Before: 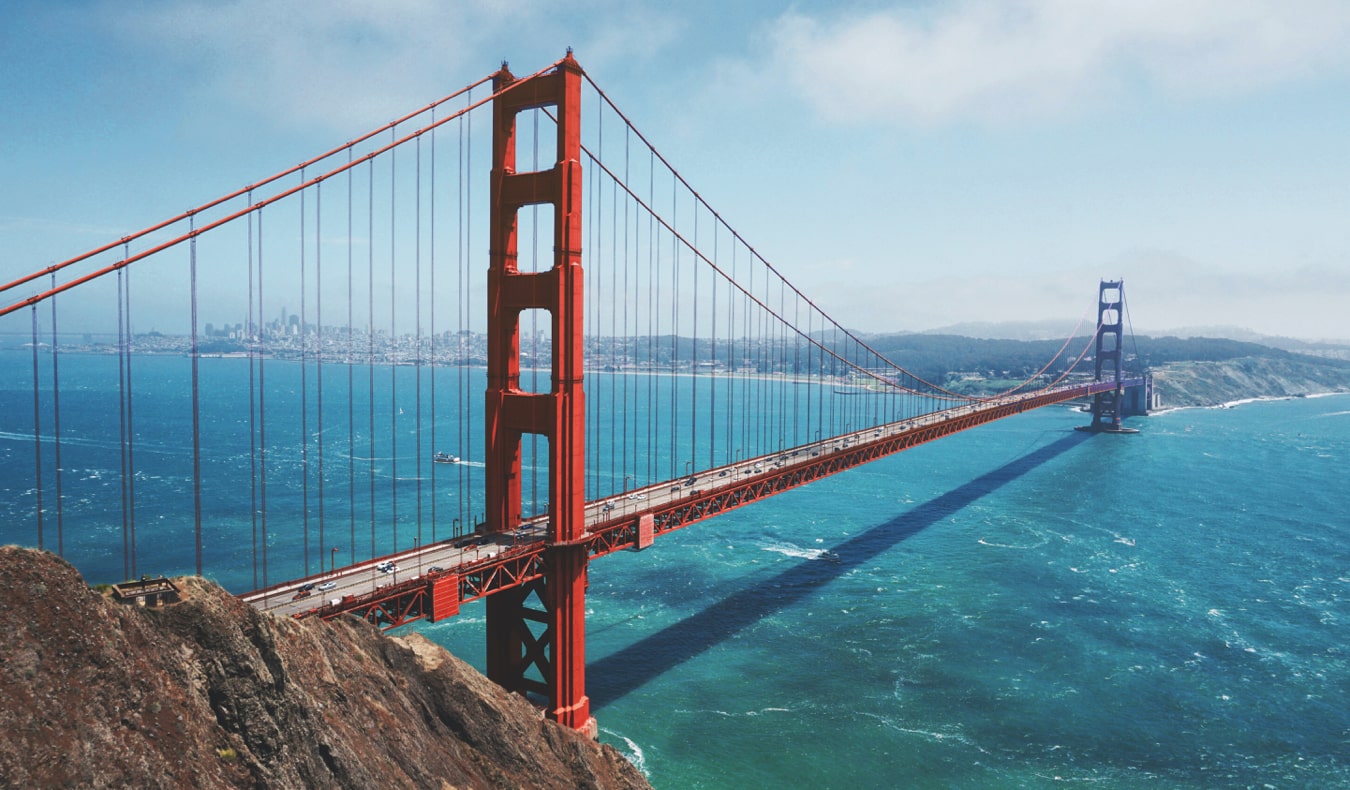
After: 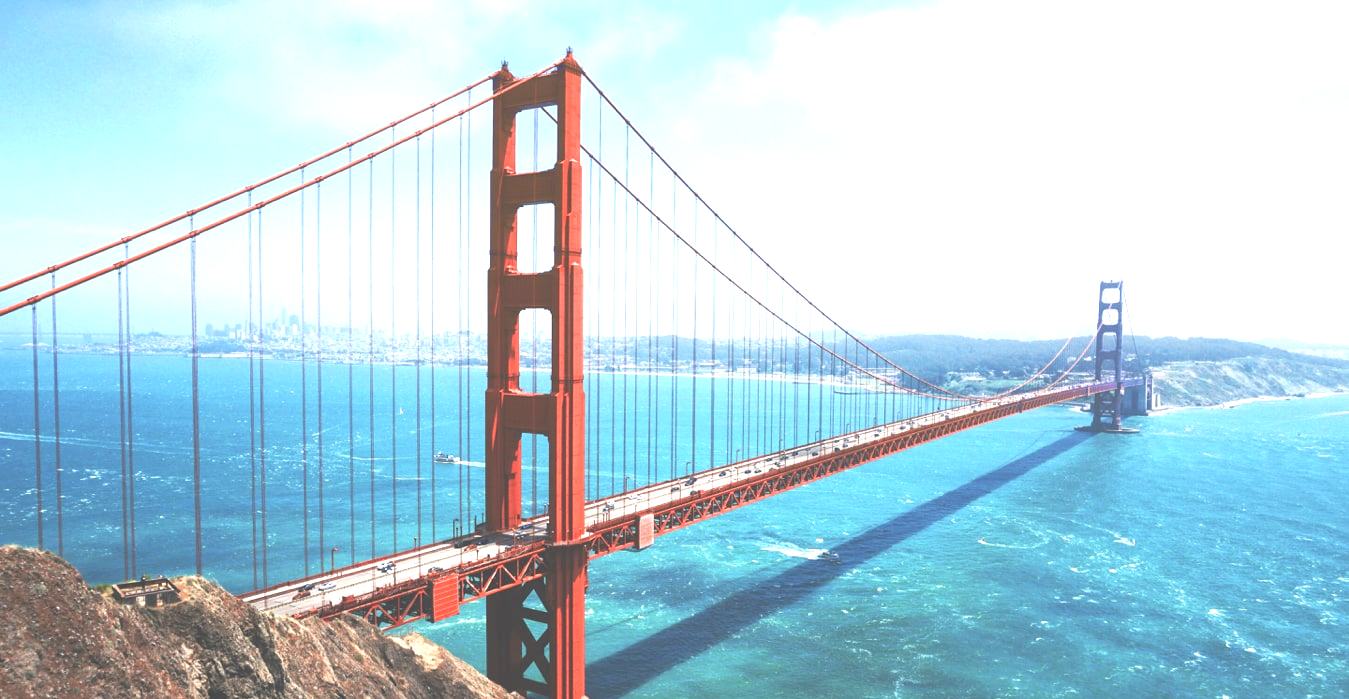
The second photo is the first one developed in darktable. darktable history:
crop and rotate: top 0%, bottom 11.49%
color balance: lift [1.01, 1, 1, 1], gamma [1.097, 1, 1, 1], gain [0.85, 1, 1, 1]
exposure: black level correction 0, exposure 1.4 EV, compensate highlight preservation false
